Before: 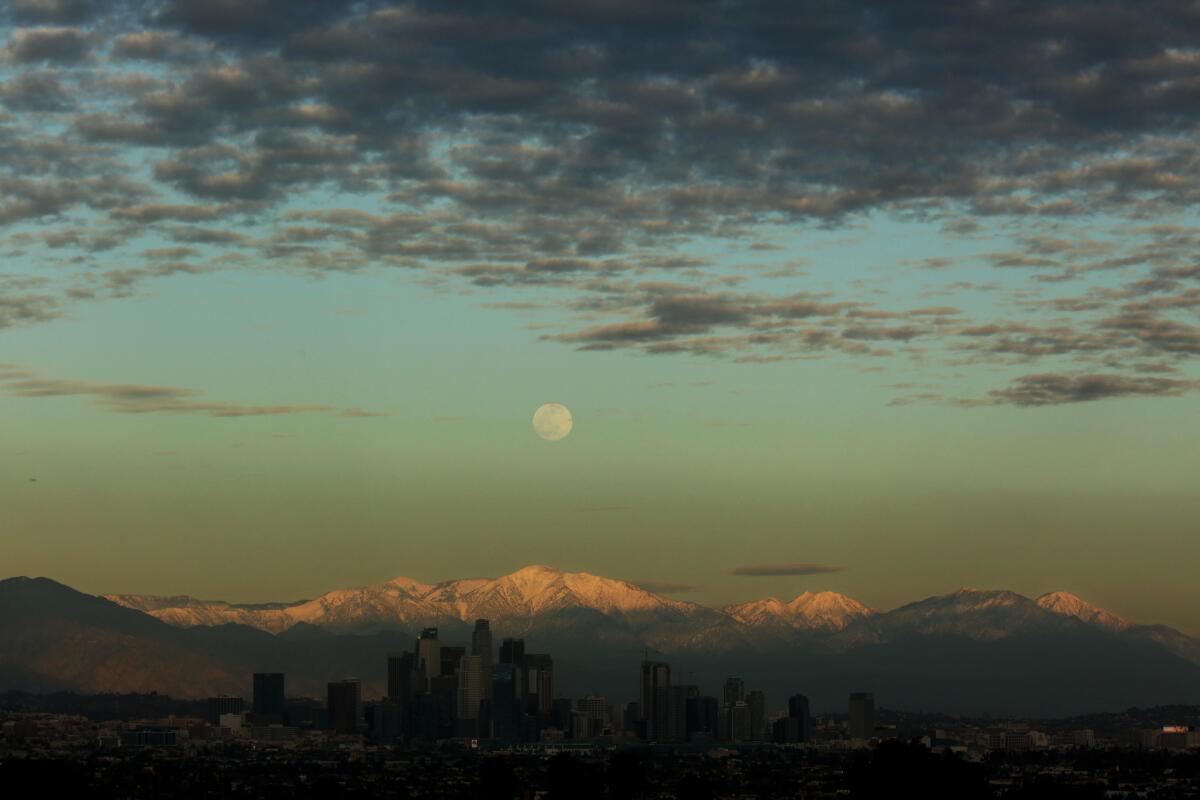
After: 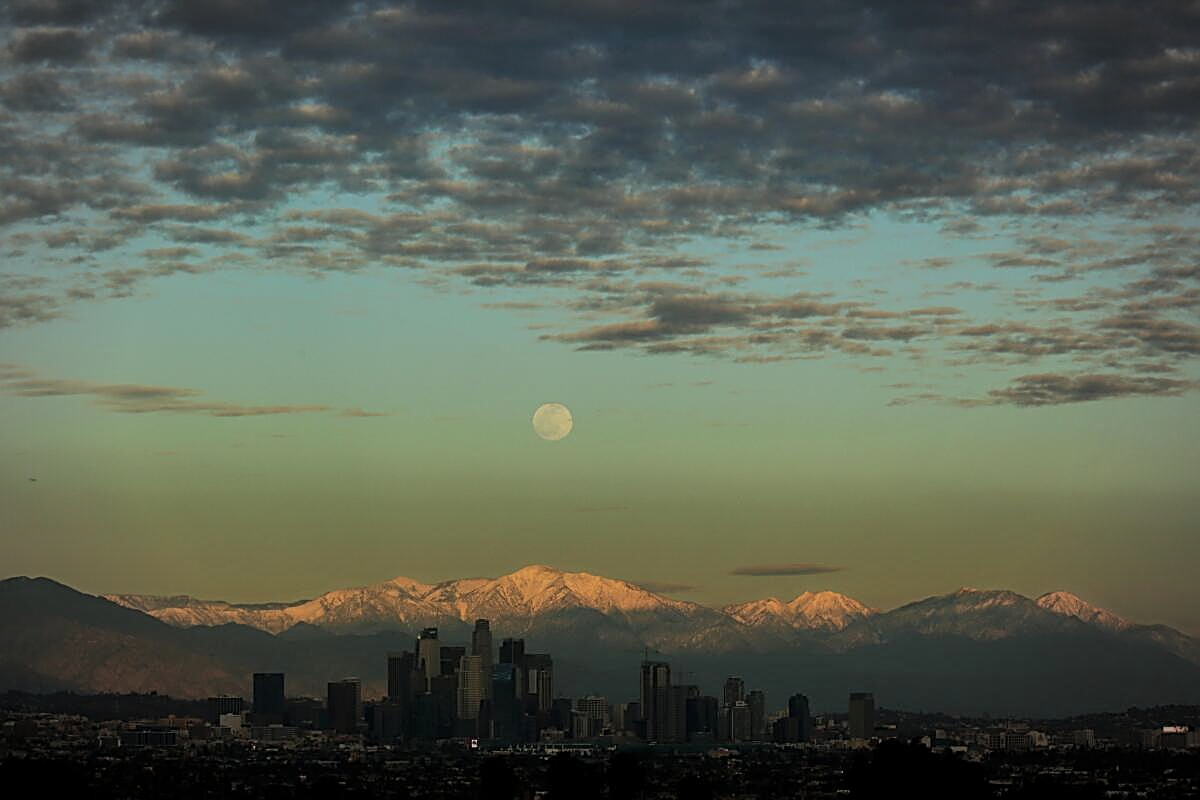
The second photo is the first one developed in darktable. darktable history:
sharpen: amount 0.987
shadows and highlights: low approximation 0.01, soften with gaussian
vignetting: automatic ratio true
